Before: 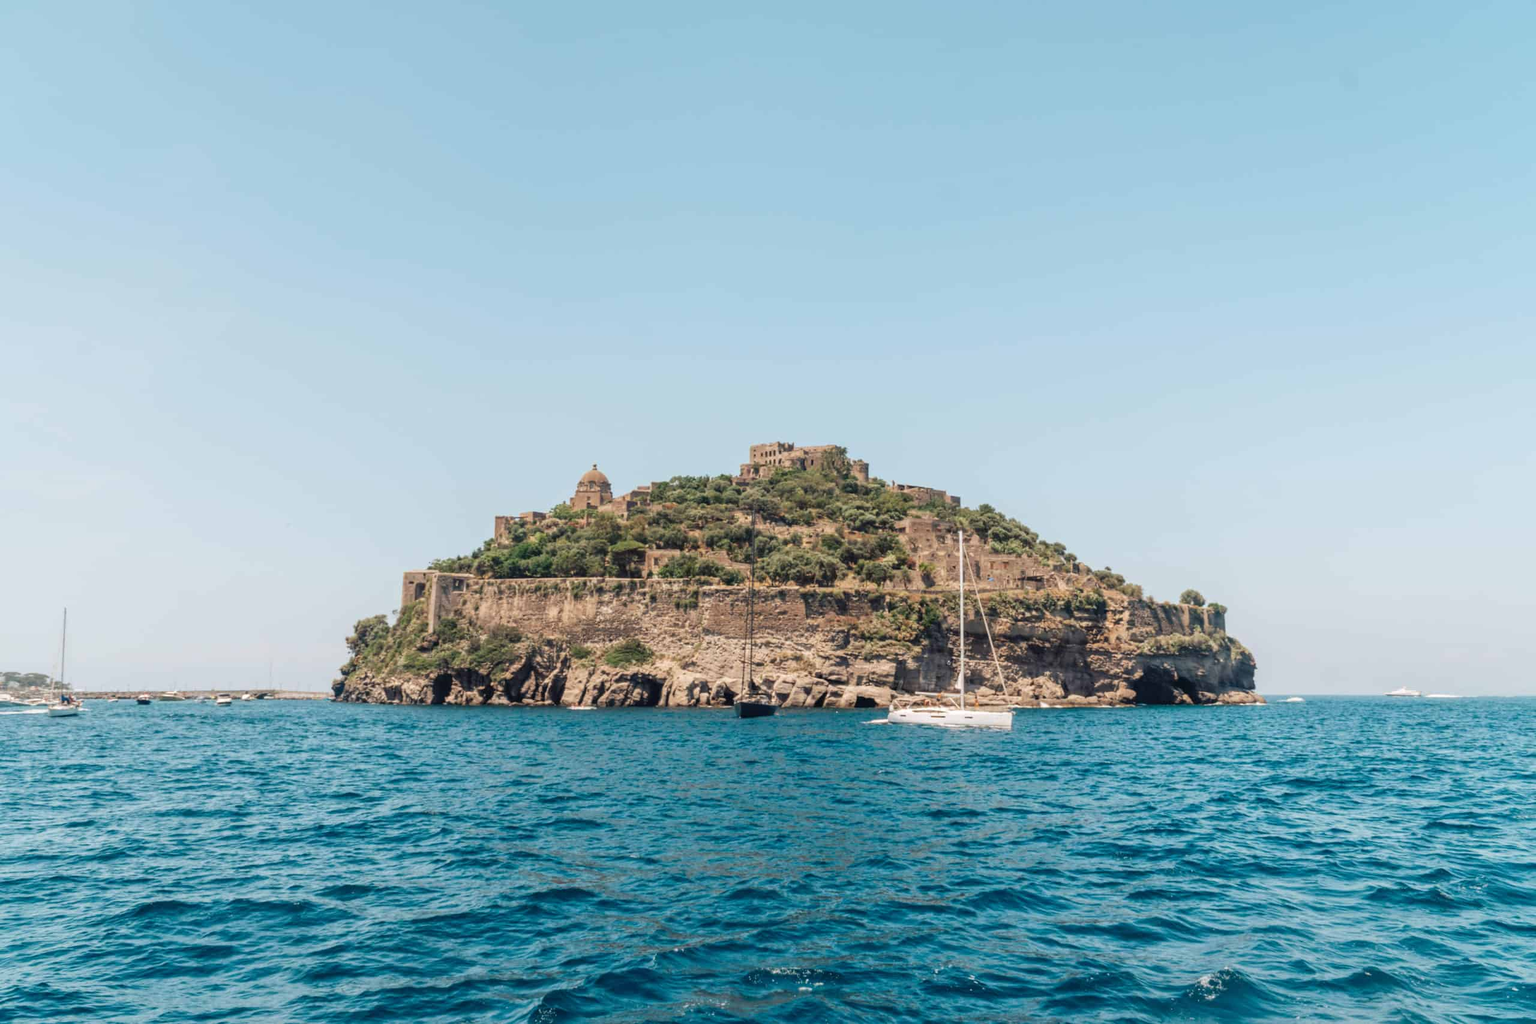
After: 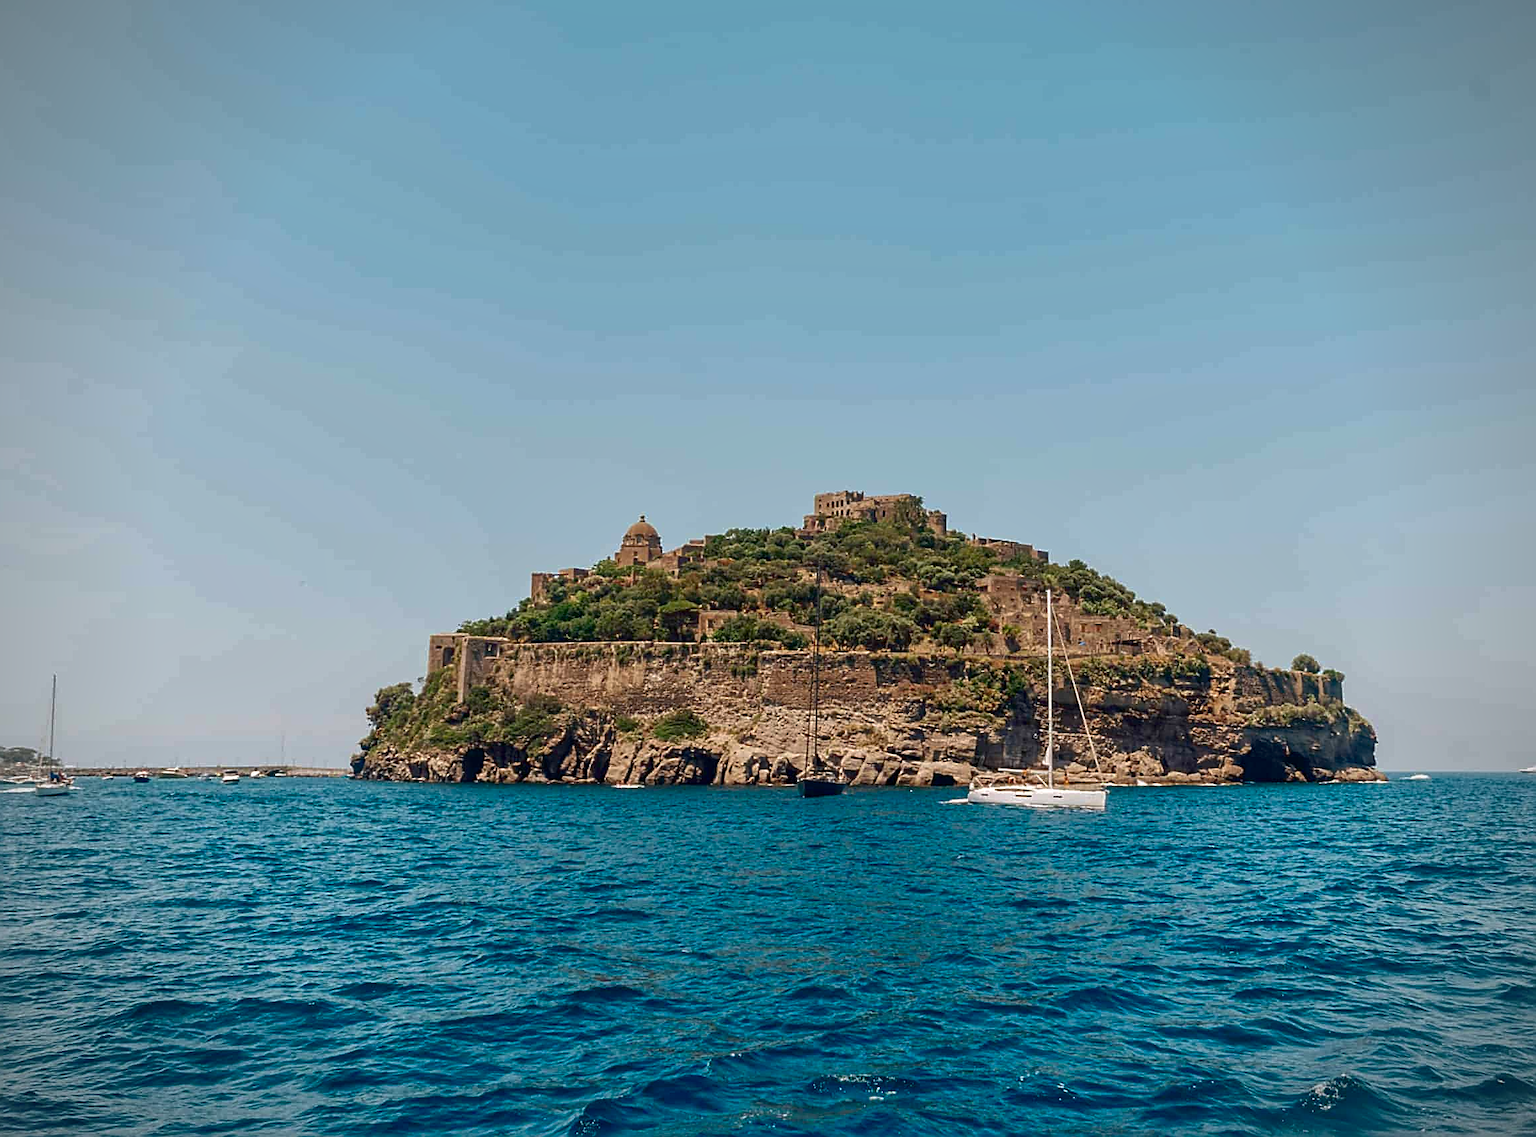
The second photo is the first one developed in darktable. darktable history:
sharpen: amount 1
contrast brightness saturation: brightness -0.25, saturation 0.2
vignetting: on, module defaults
crop and rotate: left 1.088%, right 8.807%
shadows and highlights: on, module defaults
